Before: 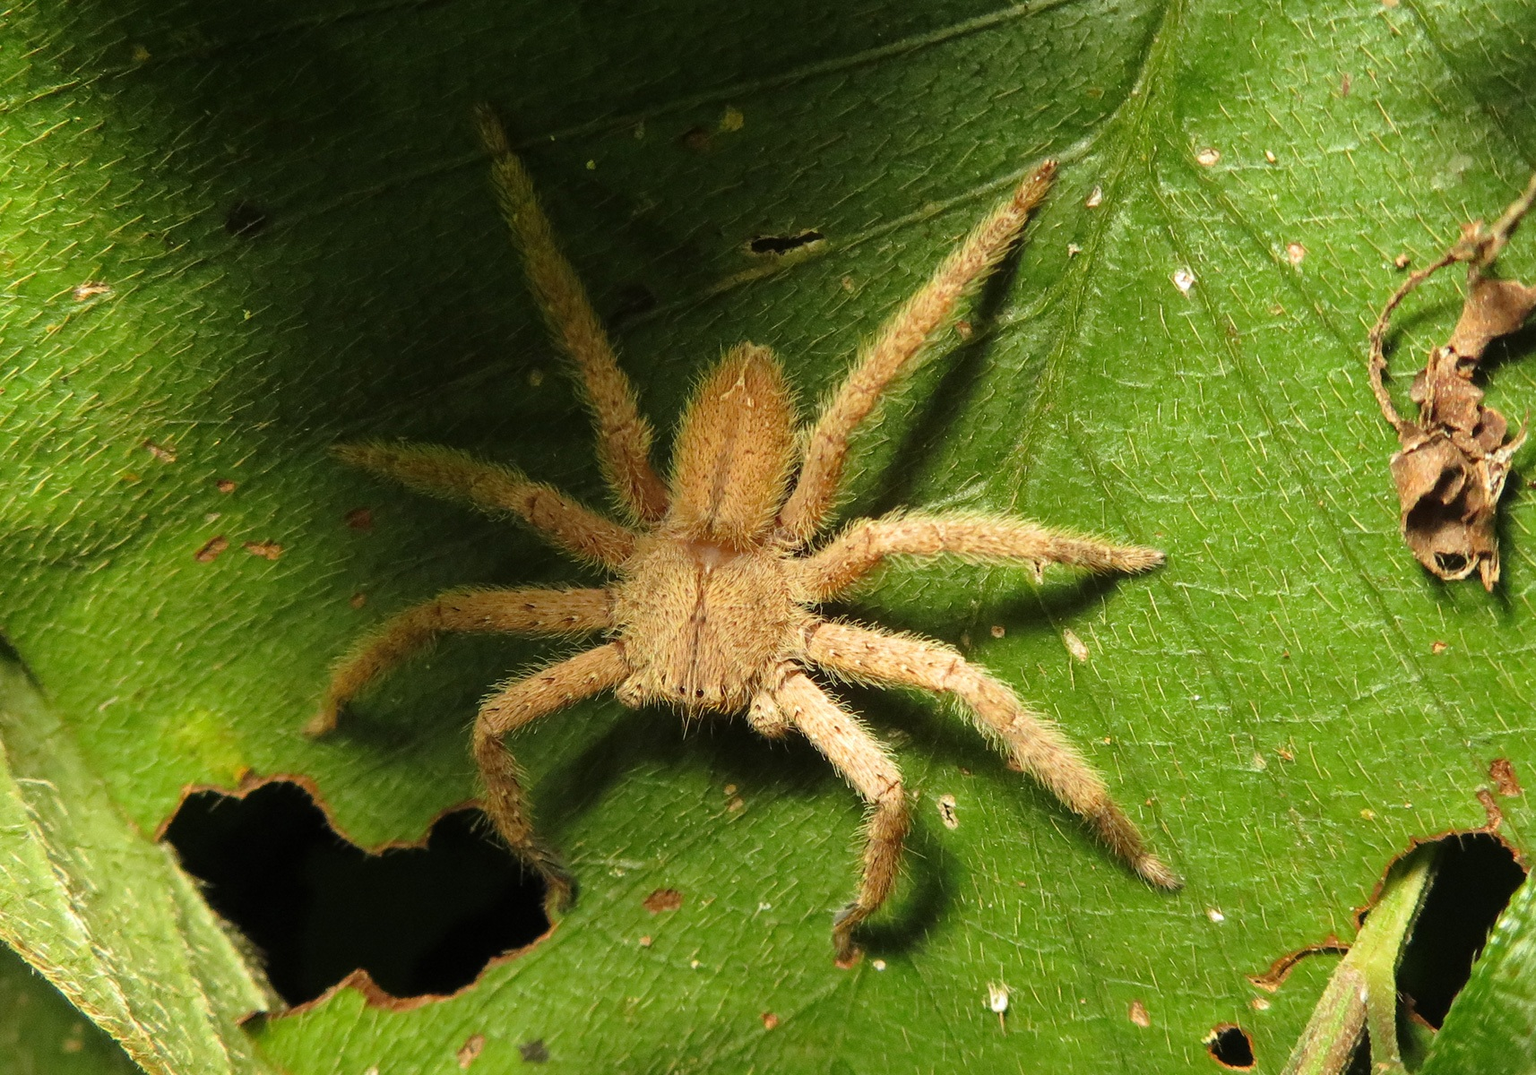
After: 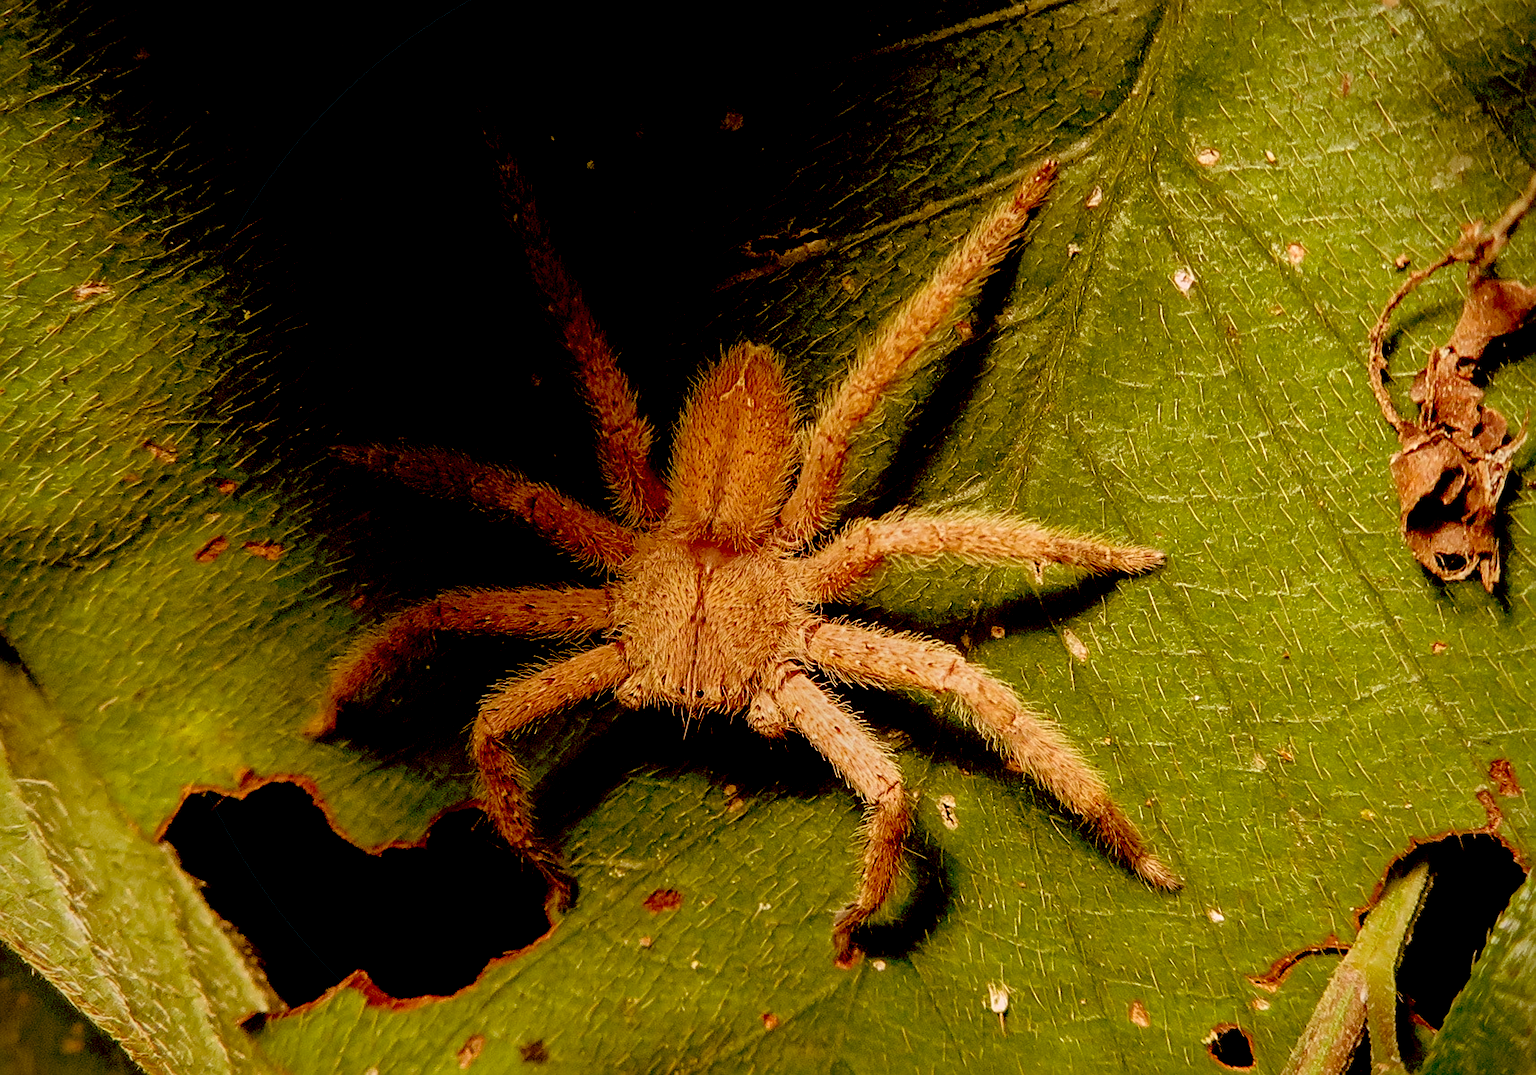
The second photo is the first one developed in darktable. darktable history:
exposure: black level correction 0.056, compensate highlight preservation false
color correction: highlights a* 9.03, highlights b* 8.71, shadows a* 40, shadows b* 40, saturation 0.8
vignetting: saturation 0, unbound false
local contrast: highlights 48%, shadows 0%, detail 100%
sharpen: on, module defaults
